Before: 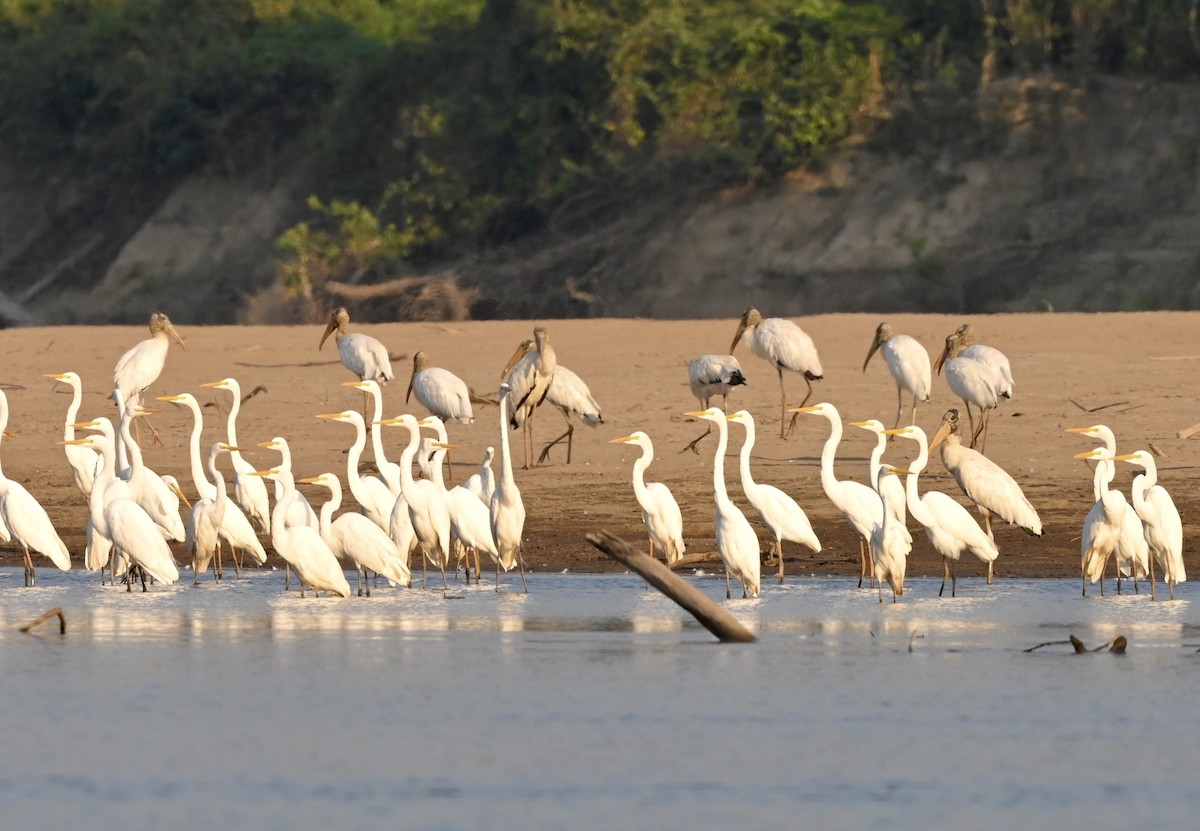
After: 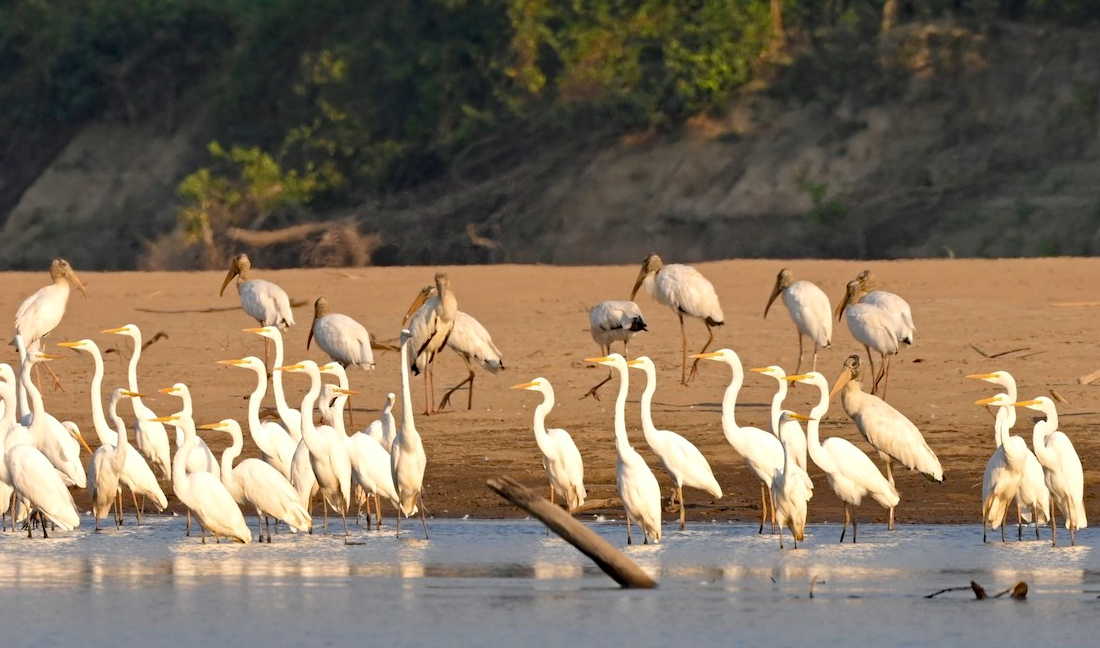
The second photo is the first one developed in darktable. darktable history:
tone equalizer: edges refinement/feathering 500, mask exposure compensation -1.57 EV, preserve details no
crop: left 8.312%, top 6.615%, bottom 15.385%
haze removal: compatibility mode true, adaptive false
